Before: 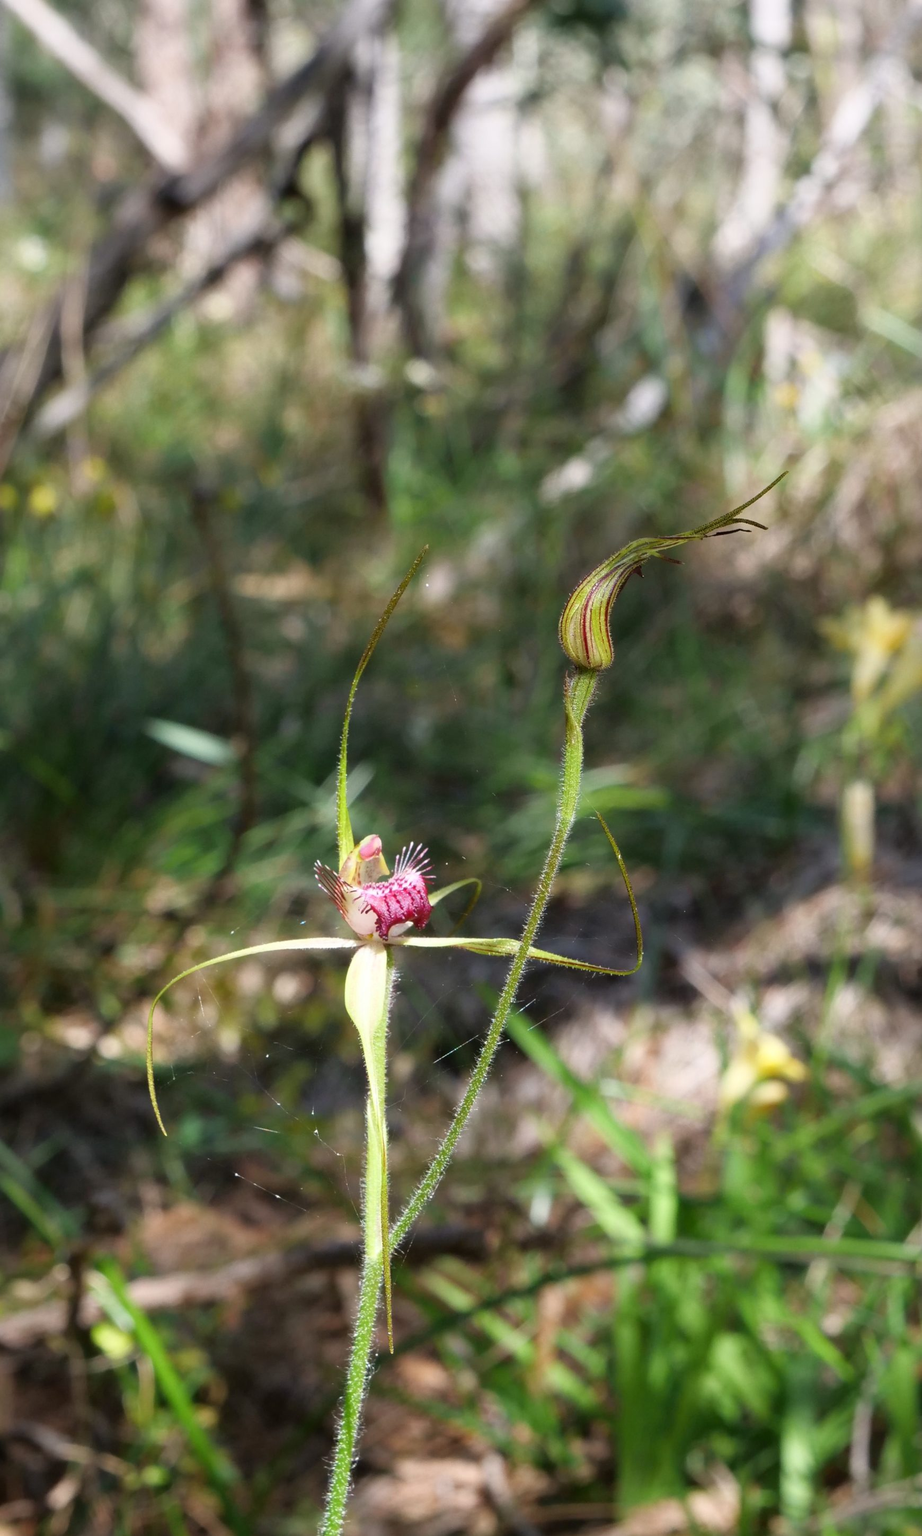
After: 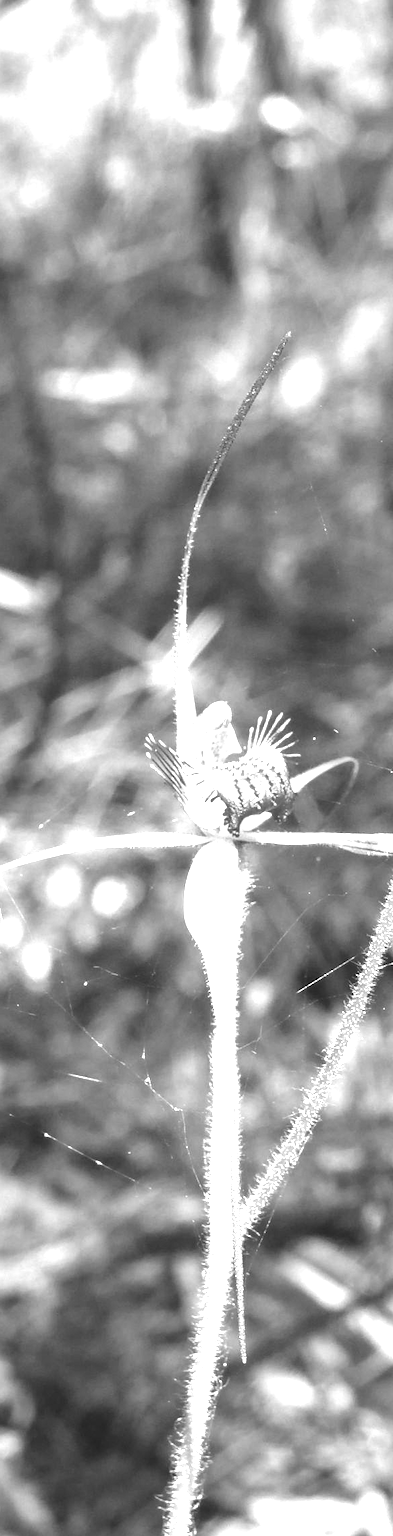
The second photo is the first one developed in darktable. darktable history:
local contrast: on, module defaults
crop and rotate: left 21.77%, top 18.528%, right 44.676%, bottom 2.997%
color correction: highlights a* 19.59, highlights b* 27.49, shadows a* 3.46, shadows b* -17.28, saturation 0.73
monochrome: on, module defaults
exposure: black level correction 0, exposure 1.55 EV, compensate exposure bias true, compensate highlight preservation false
color balance rgb: shadows fall-off 101%, linear chroma grading › mid-tones 7.63%, perceptual saturation grading › mid-tones 11.68%, mask middle-gray fulcrum 22.45%, global vibrance 10.11%, saturation formula JzAzBz (2021)
color balance: lift [1.006, 0.985, 1.002, 1.015], gamma [1, 0.953, 1.008, 1.047], gain [1.076, 1.13, 1.004, 0.87]
